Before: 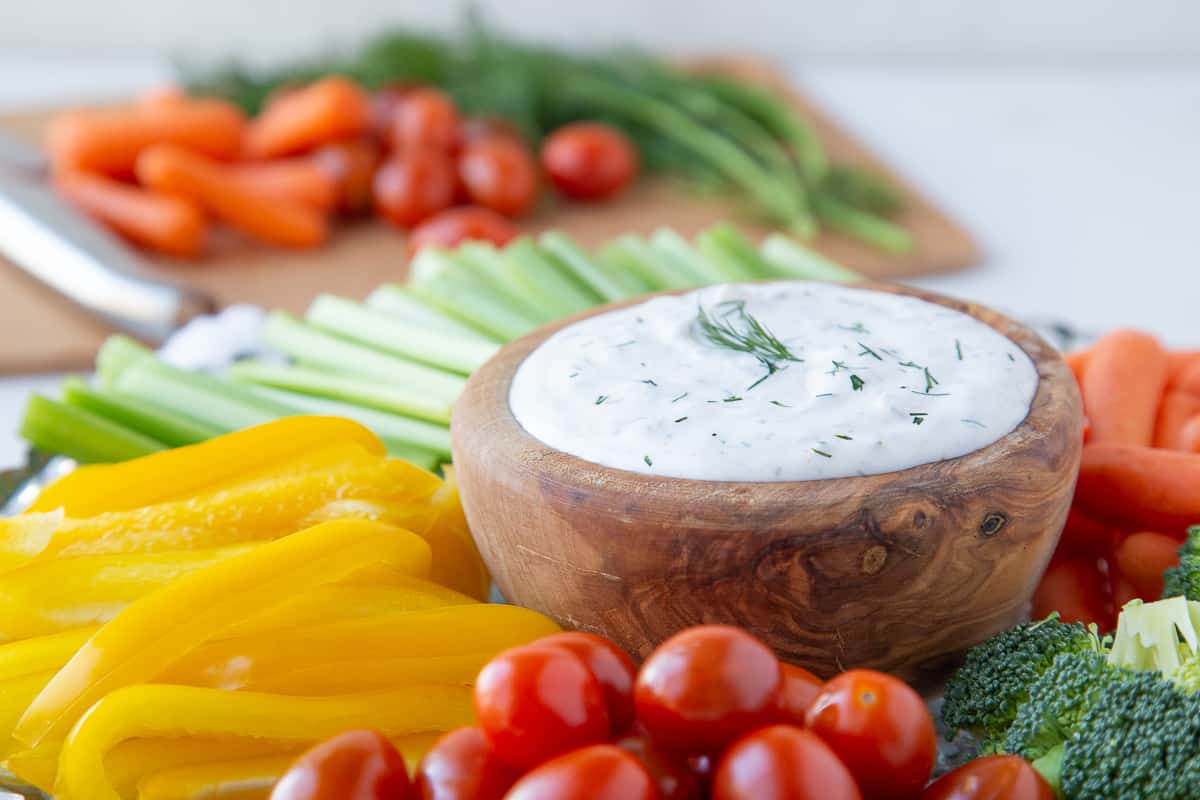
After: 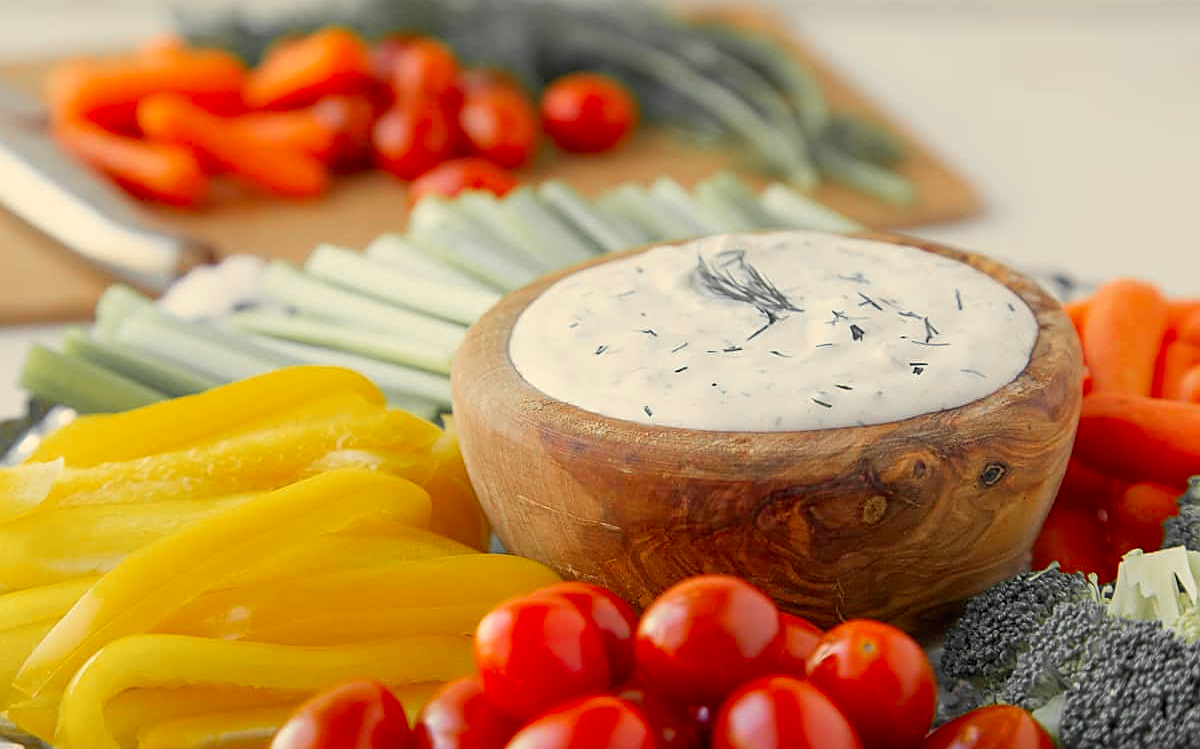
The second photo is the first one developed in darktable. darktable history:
color correction: highlights a* 2.49, highlights b* 23.27
sharpen: on, module defaults
color zones: curves: ch1 [(0, 0.679) (0.143, 0.647) (0.286, 0.261) (0.378, -0.011) (0.571, 0.396) (0.714, 0.399) (0.857, 0.406) (1, 0.679)]
crop and rotate: top 6.345%
exposure: exposure -0.153 EV, compensate highlight preservation false
